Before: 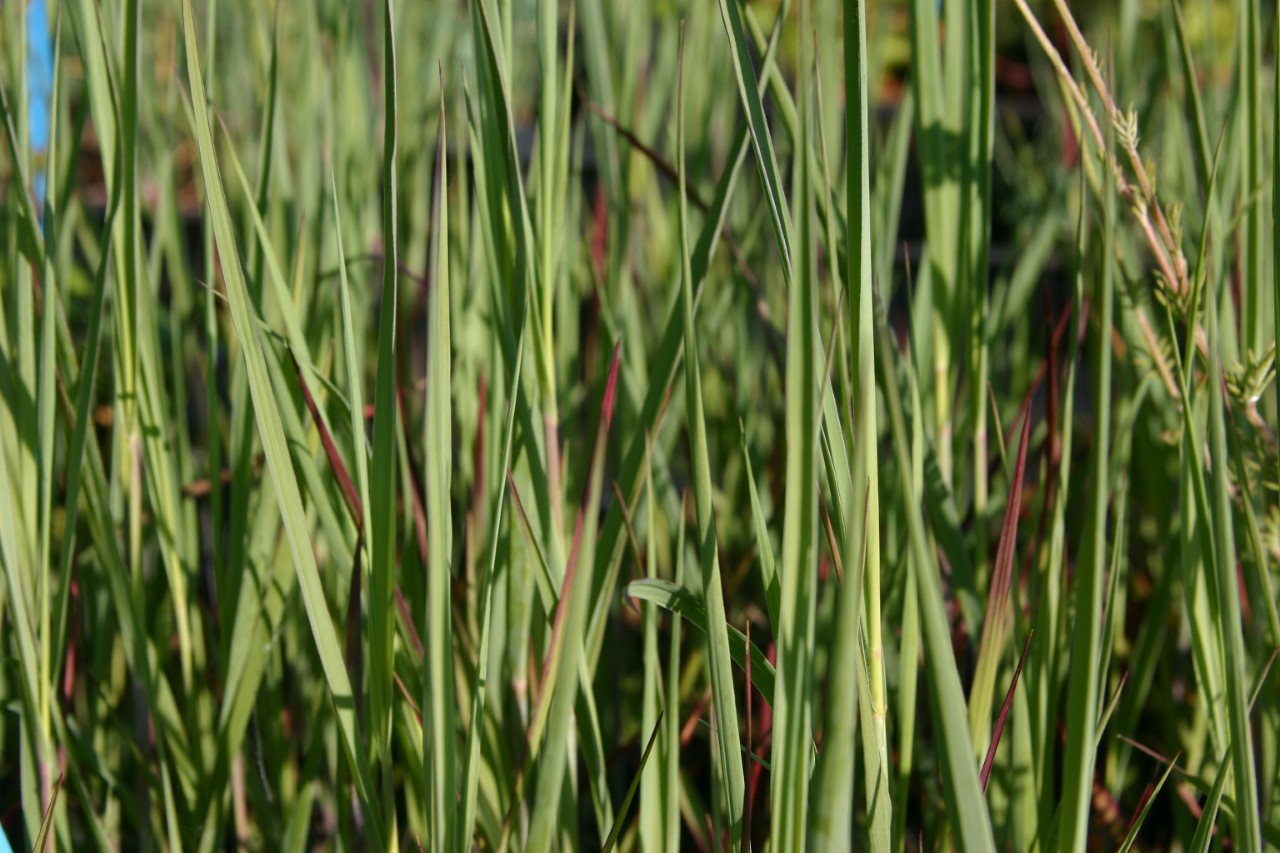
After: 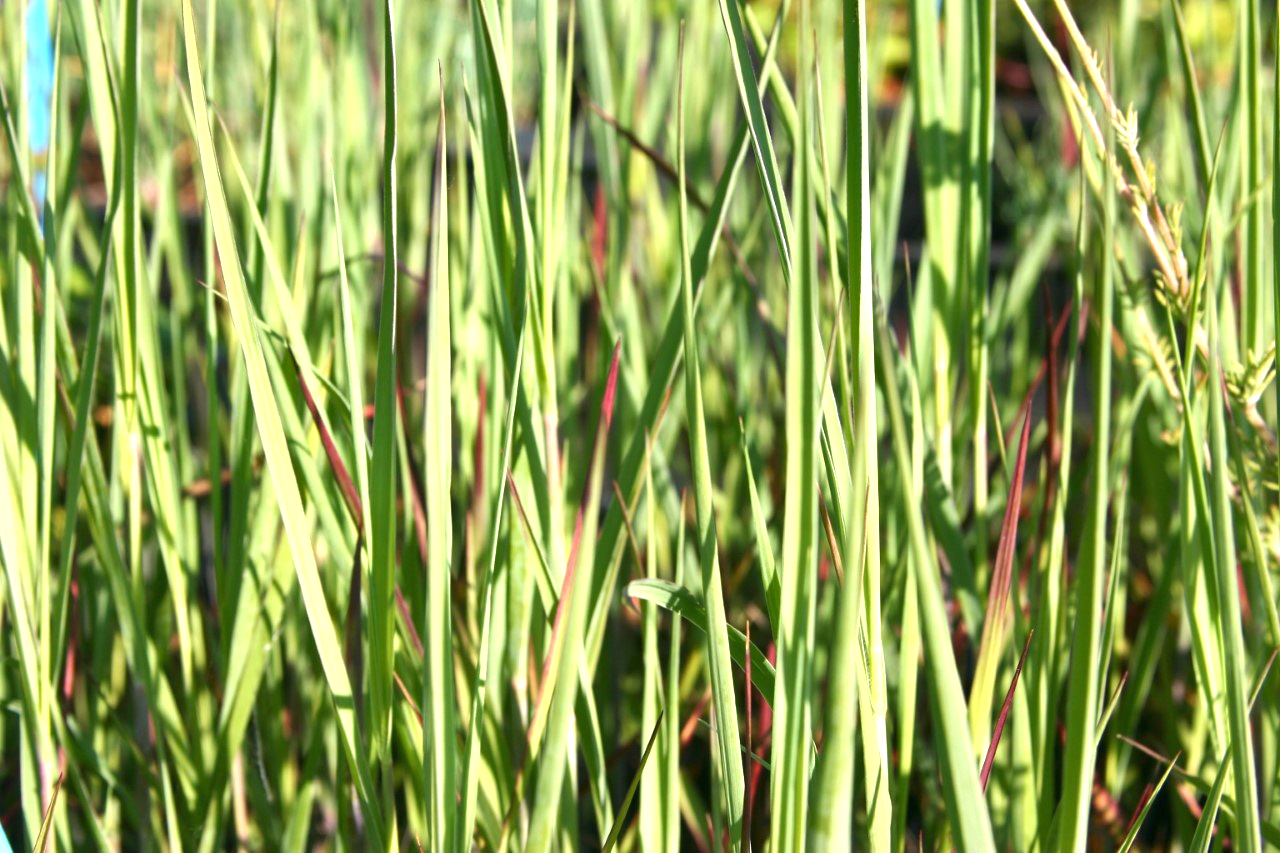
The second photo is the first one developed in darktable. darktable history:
shadows and highlights: shadows 37.27, highlights -28.18, soften with gaussian
exposure: black level correction 0, exposure 1.4 EV, compensate highlight preservation false
